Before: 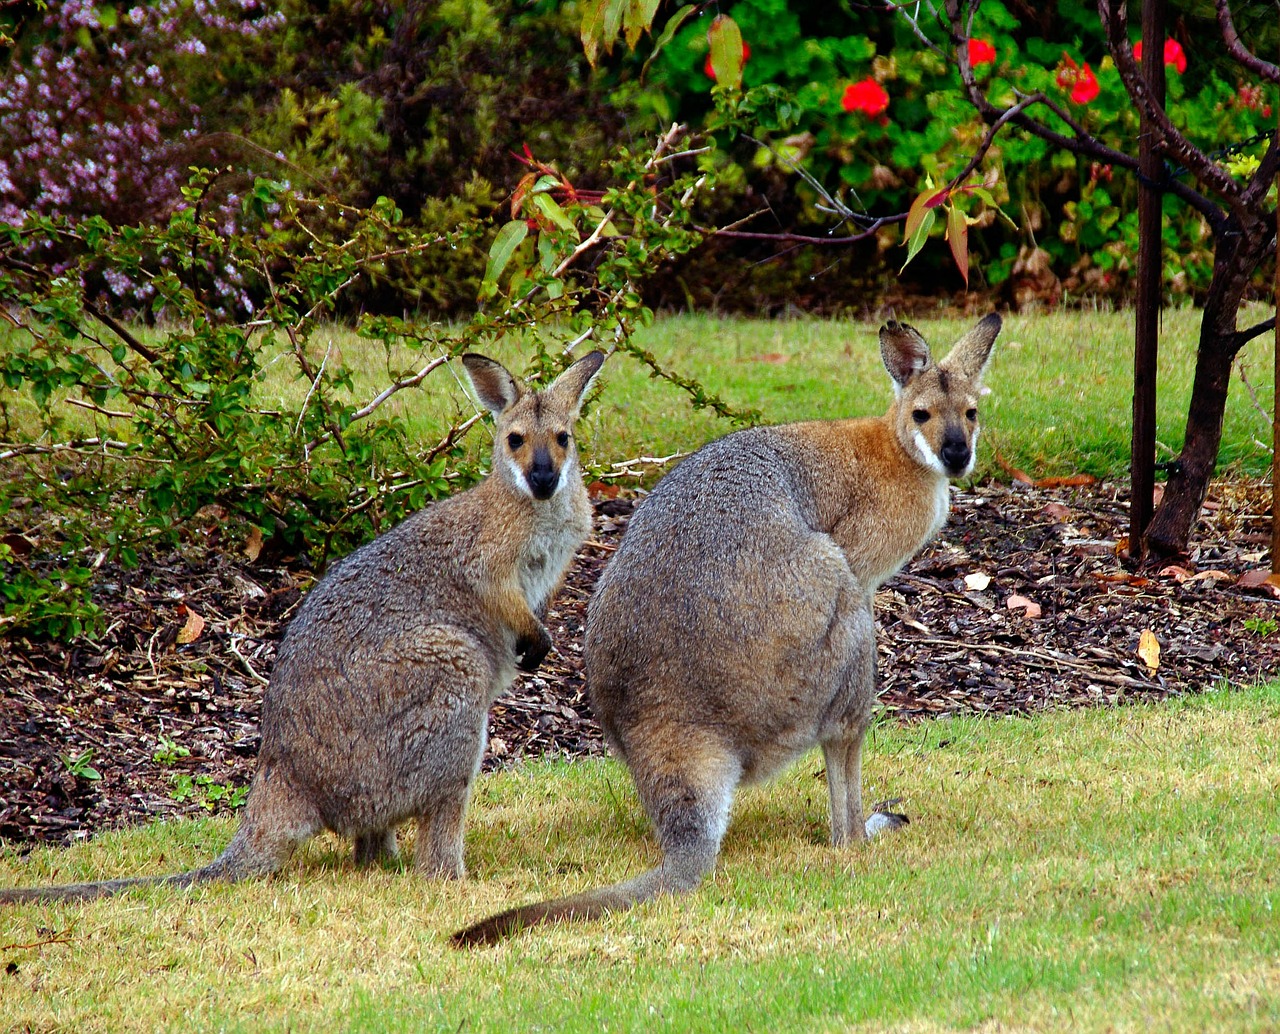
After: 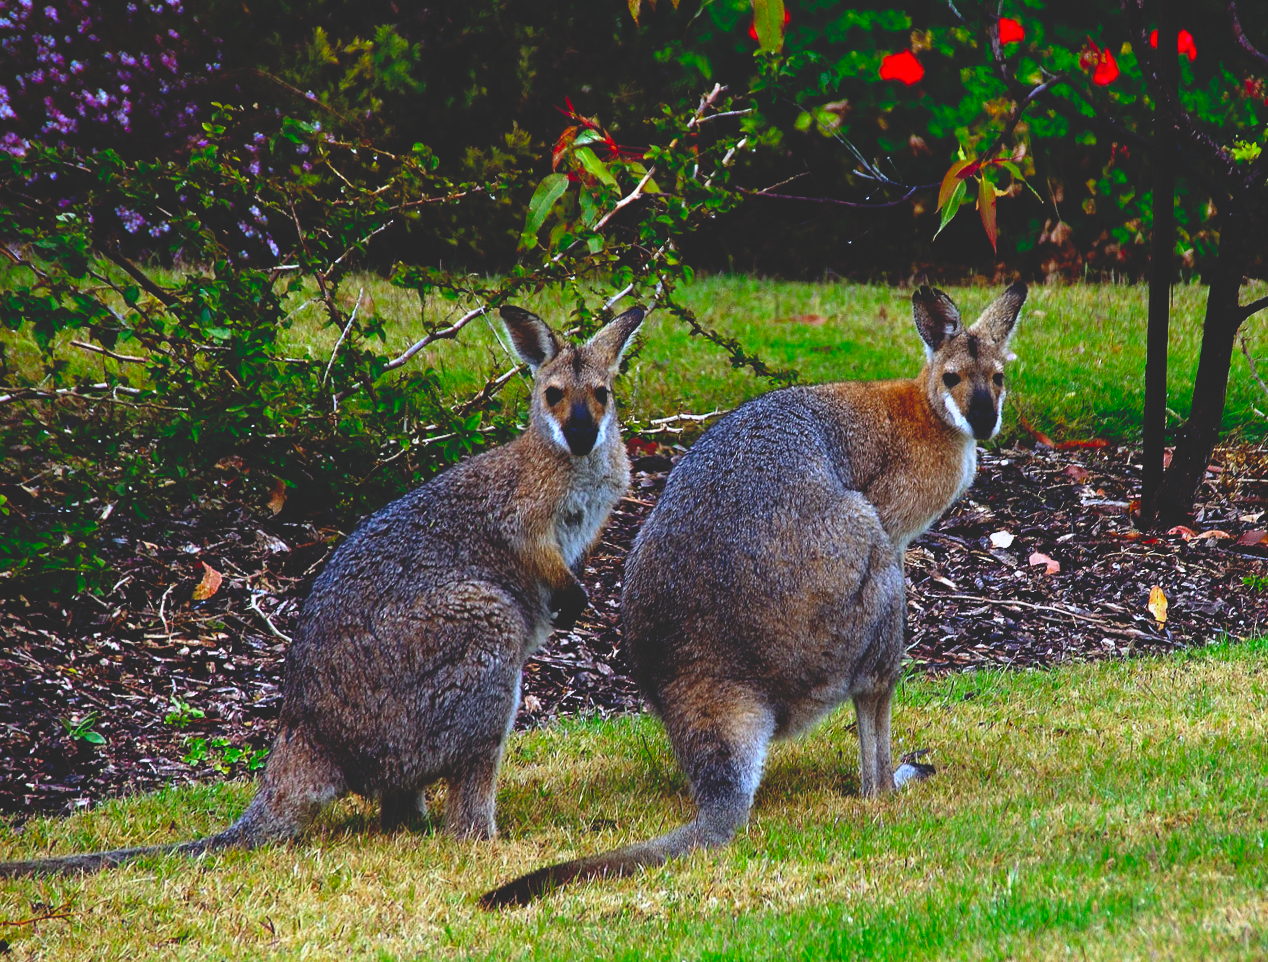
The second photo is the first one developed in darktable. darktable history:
base curve: curves: ch0 [(0, 0.02) (0.083, 0.036) (1, 1)], preserve colors none
color calibration: illuminant as shot in camera, x 0.37, y 0.382, temperature 4313.32 K
rotate and perspective: rotation 0.679°, lens shift (horizontal) 0.136, crop left 0.009, crop right 0.991, crop top 0.078, crop bottom 0.95
vibrance: vibrance 100%
color balance rgb: shadows lift › hue 87.51°, highlights gain › chroma 1.62%, highlights gain › hue 55.1°, global offset › chroma 0.06%, global offset › hue 253.66°, linear chroma grading › global chroma 0.5%
